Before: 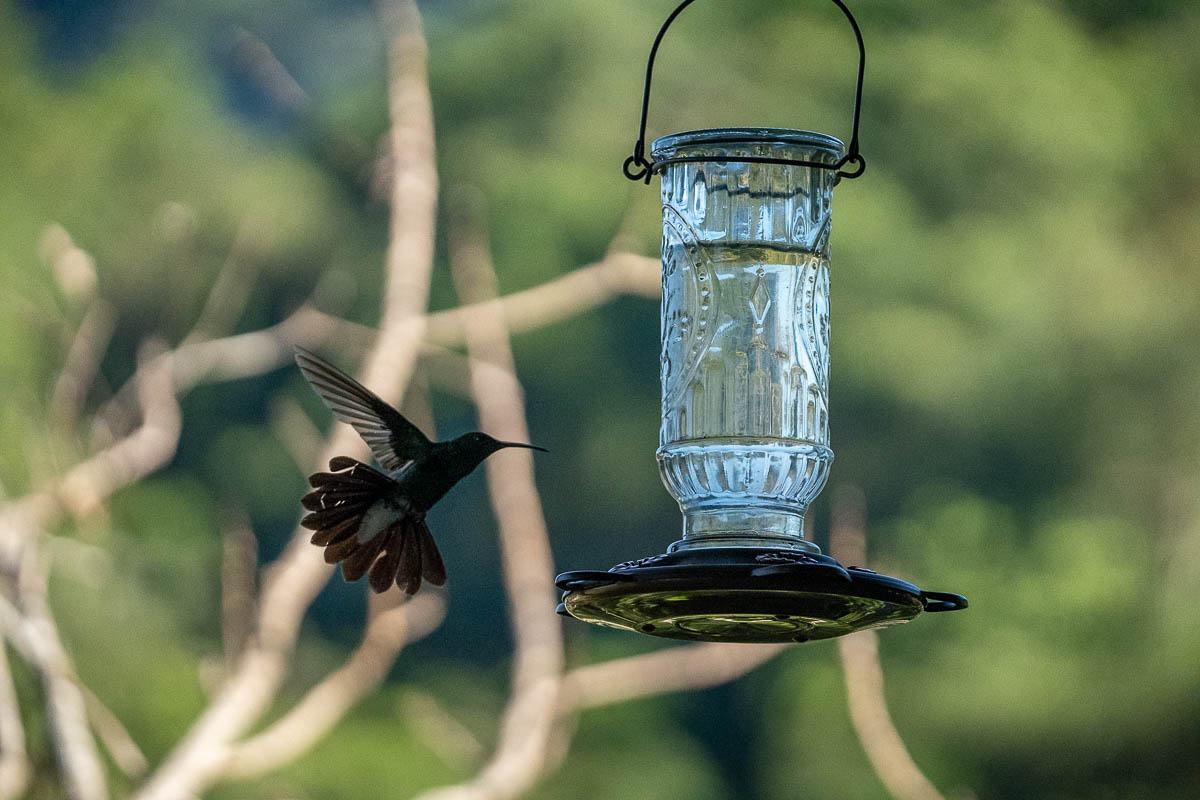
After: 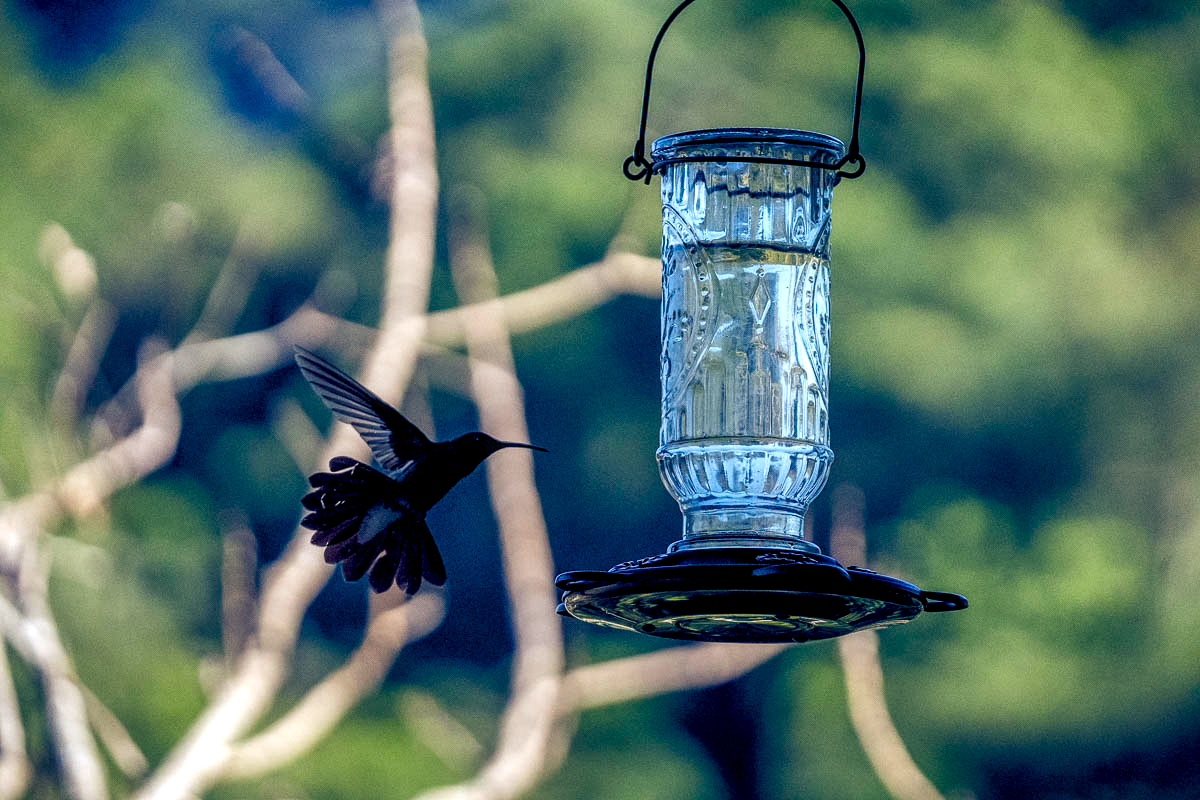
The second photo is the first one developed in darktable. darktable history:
white balance: emerald 1
color balance rgb: shadows lift › luminance -41.13%, shadows lift › chroma 14.13%, shadows lift › hue 260°, power › luminance -3.76%, power › chroma 0.56%, power › hue 40.37°, highlights gain › luminance 16.81%, highlights gain › chroma 2.94%, highlights gain › hue 260°, global offset › luminance -0.29%, global offset › chroma 0.31%, global offset › hue 260°, perceptual saturation grading › global saturation 20%, perceptual saturation grading › highlights -13.92%, perceptual saturation grading › shadows 50%
local contrast: on, module defaults
